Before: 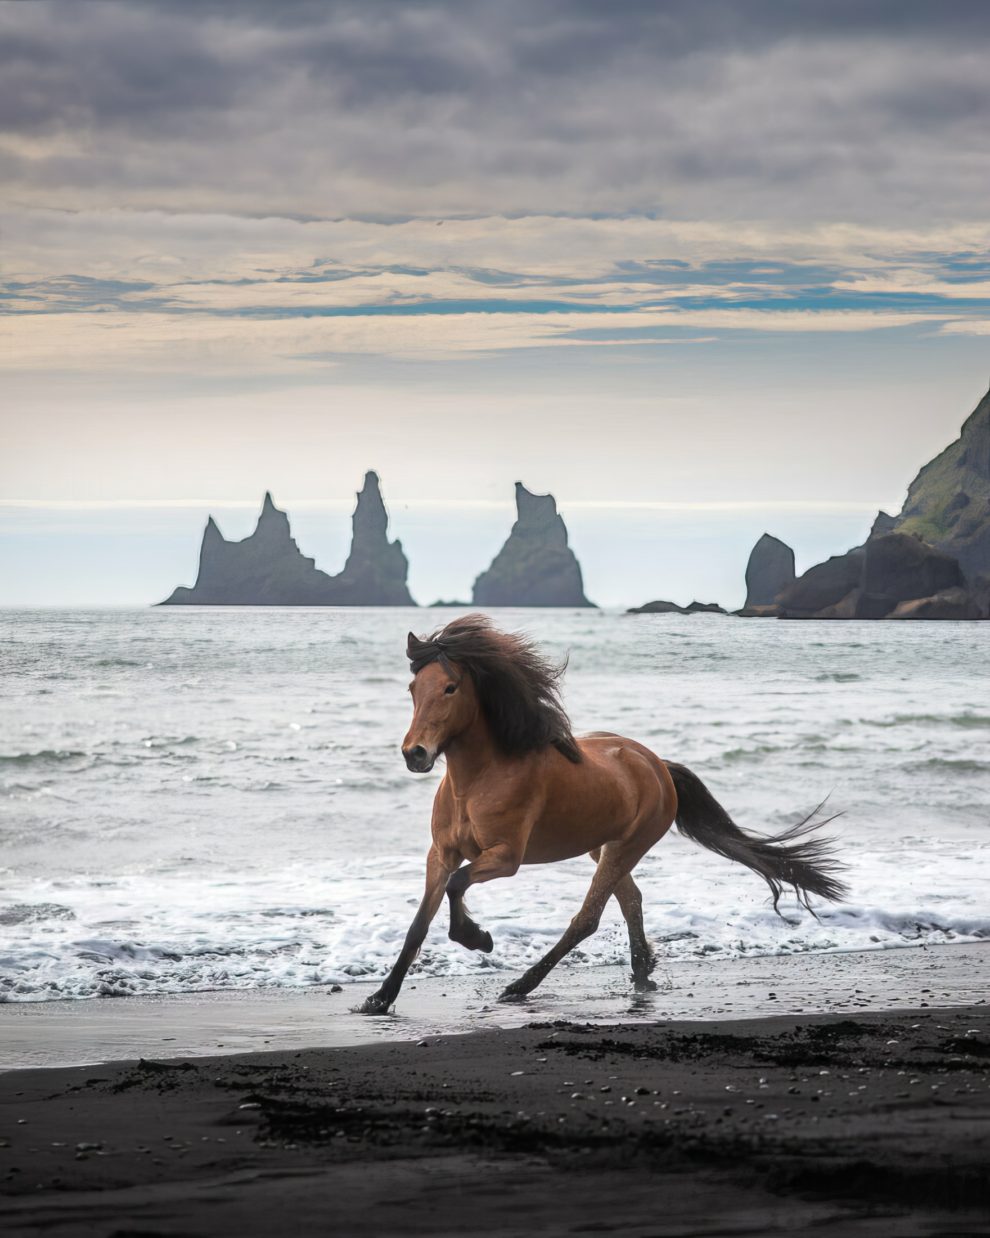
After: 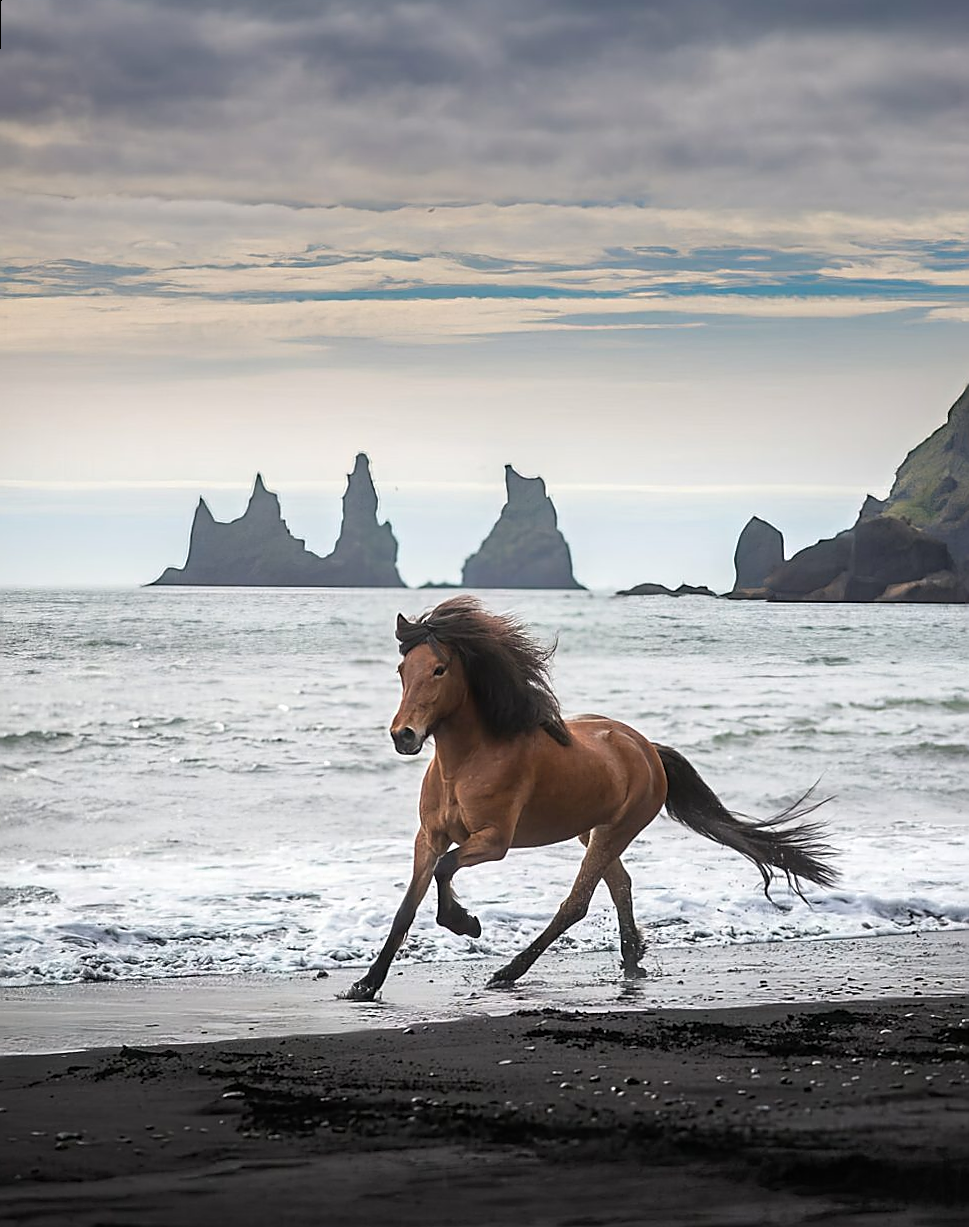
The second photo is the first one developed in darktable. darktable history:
rotate and perspective: rotation 0.226°, lens shift (vertical) -0.042, crop left 0.023, crop right 0.982, crop top 0.006, crop bottom 0.994
sharpen: radius 1.4, amount 1.25, threshold 0.7
